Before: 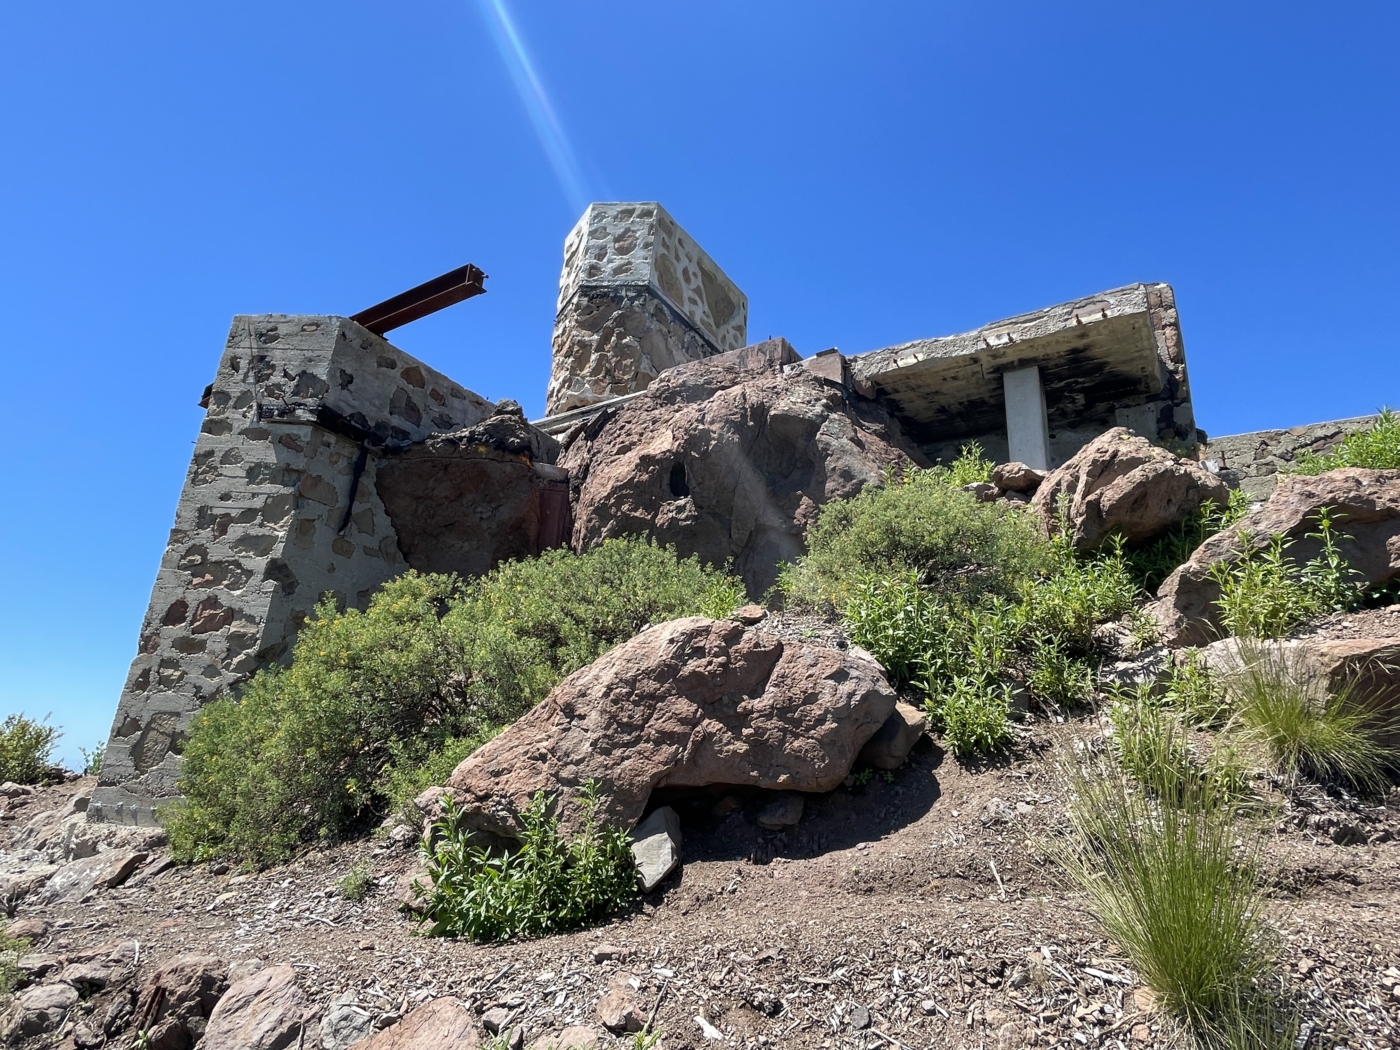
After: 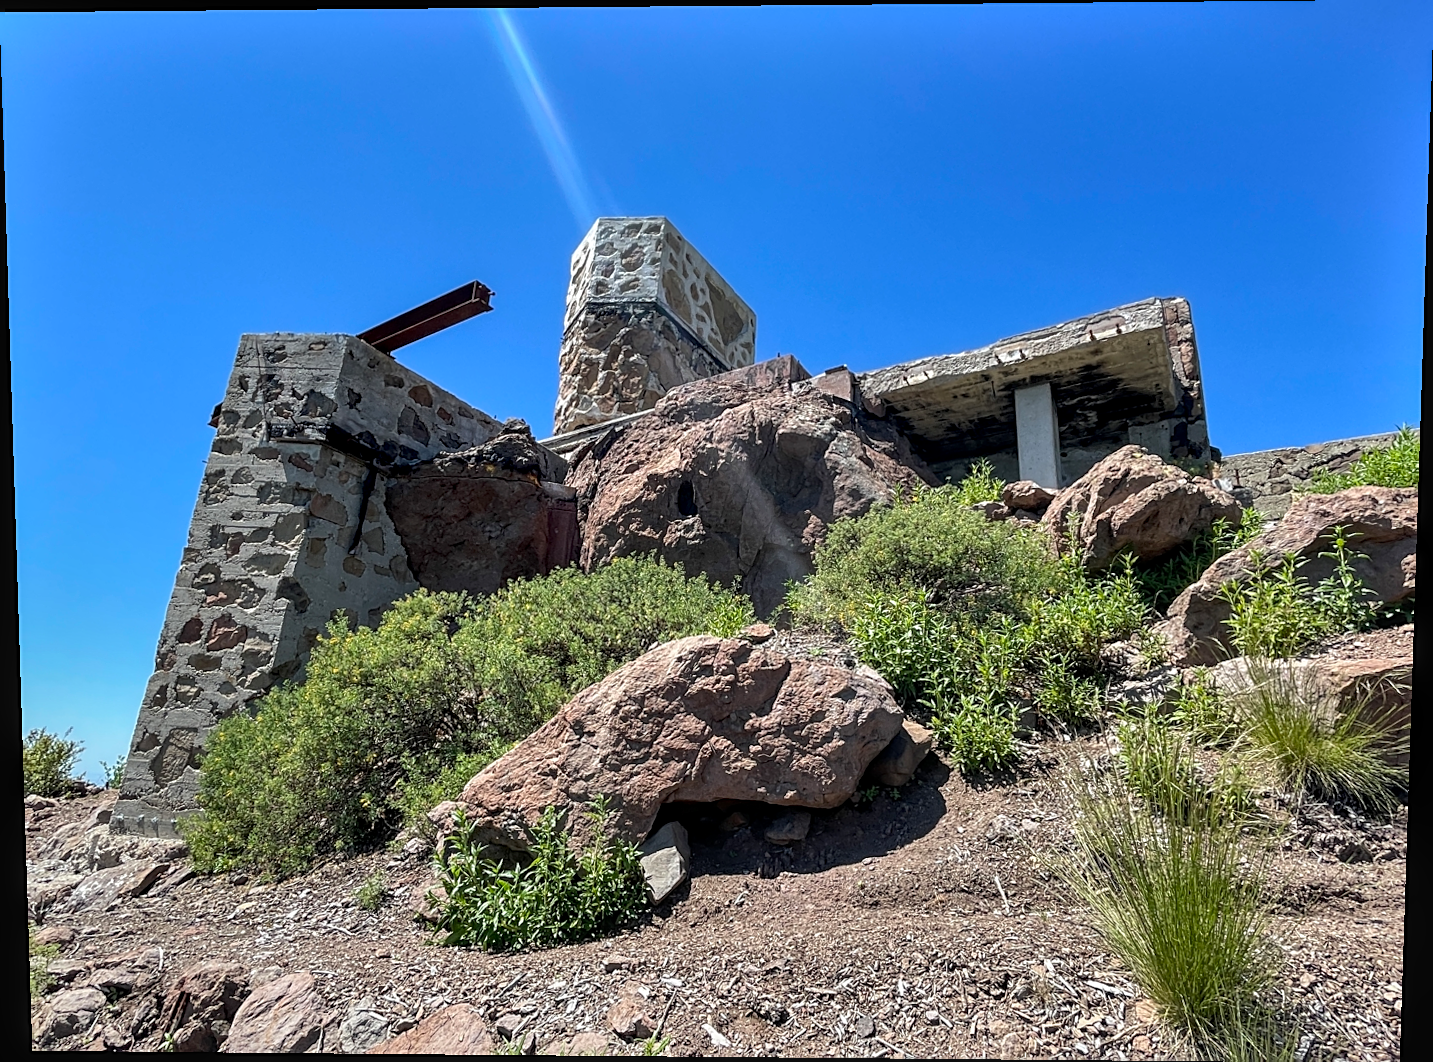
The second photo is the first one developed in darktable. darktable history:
local contrast: on, module defaults
shadows and highlights: soften with gaussian
sharpen: on, module defaults
rotate and perspective: lens shift (vertical) 0.048, lens shift (horizontal) -0.024, automatic cropping off
